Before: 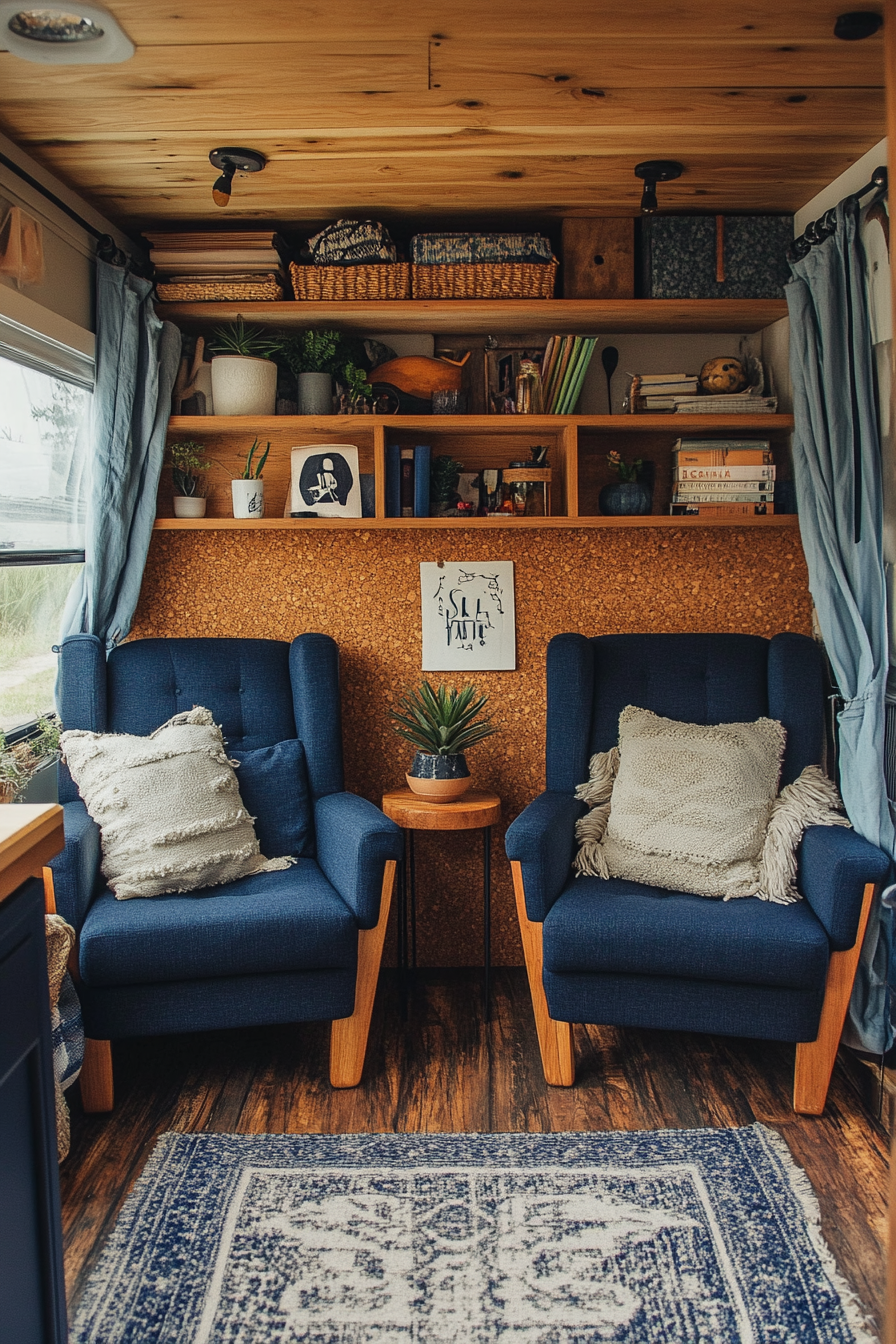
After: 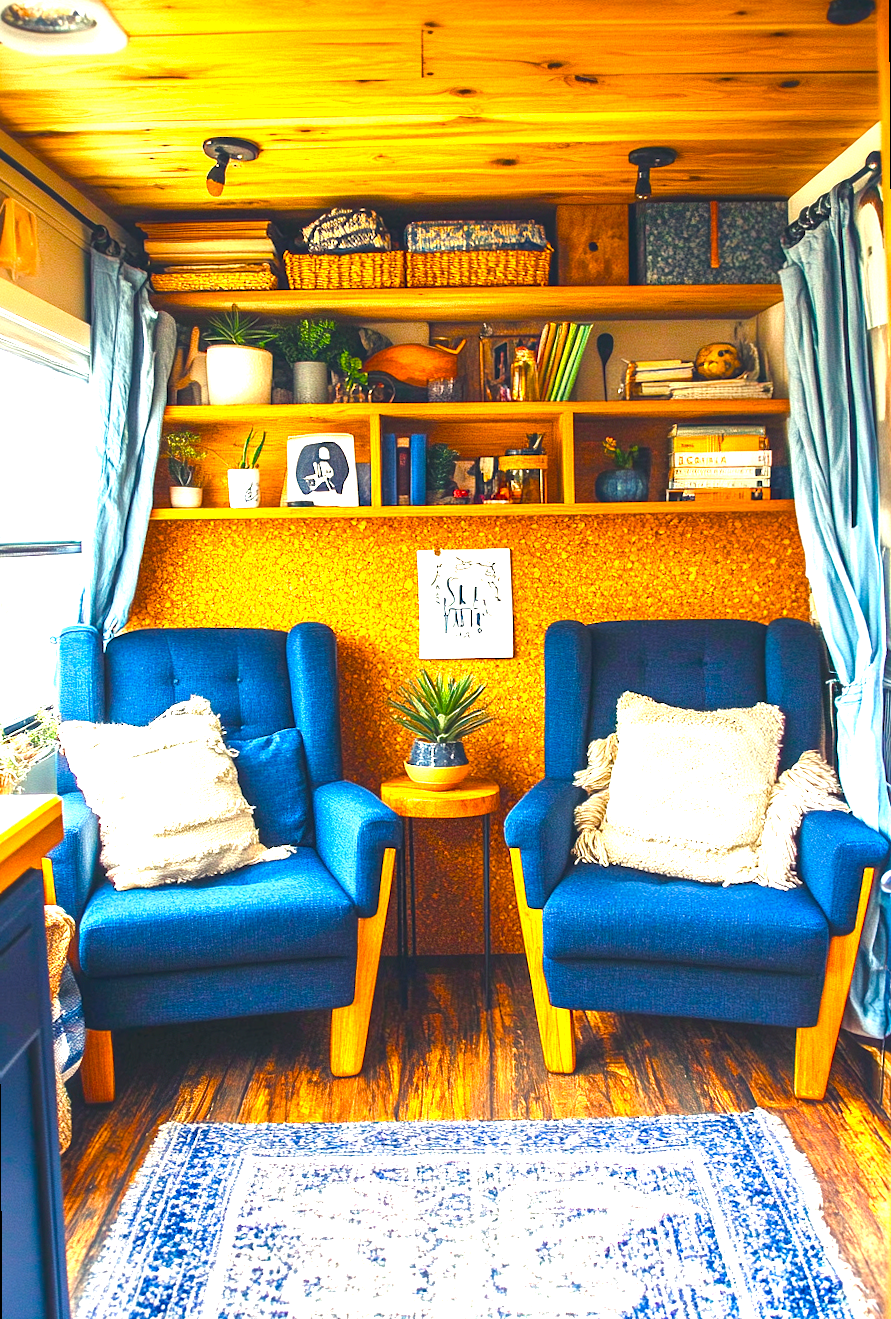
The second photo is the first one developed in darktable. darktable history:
color balance rgb: linear chroma grading › shadows 10%, linear chroma grading › highlights 10%, linear chroma grading › global chroma 15%, linear chroma grading › mid-tones 15%, perceptual saturation grading › global saturation 40%, perceptual saturation grading › highlights -25%, perceptual saturation grading › mid-tones 35%, perceptual saturation grading › shadows 35%, perceptual brilliance grading › global brilliance 11.29%, global vibrance 11.29%
exposure: exposure 2 EV, compensate exposure bias true, compensate highlight preservation false
rotate and perspective: rotation -0.45°, automatic cropping original format, crop left 0.008, crop right 0.992, crop top 0.012, crop bottom 0.988
